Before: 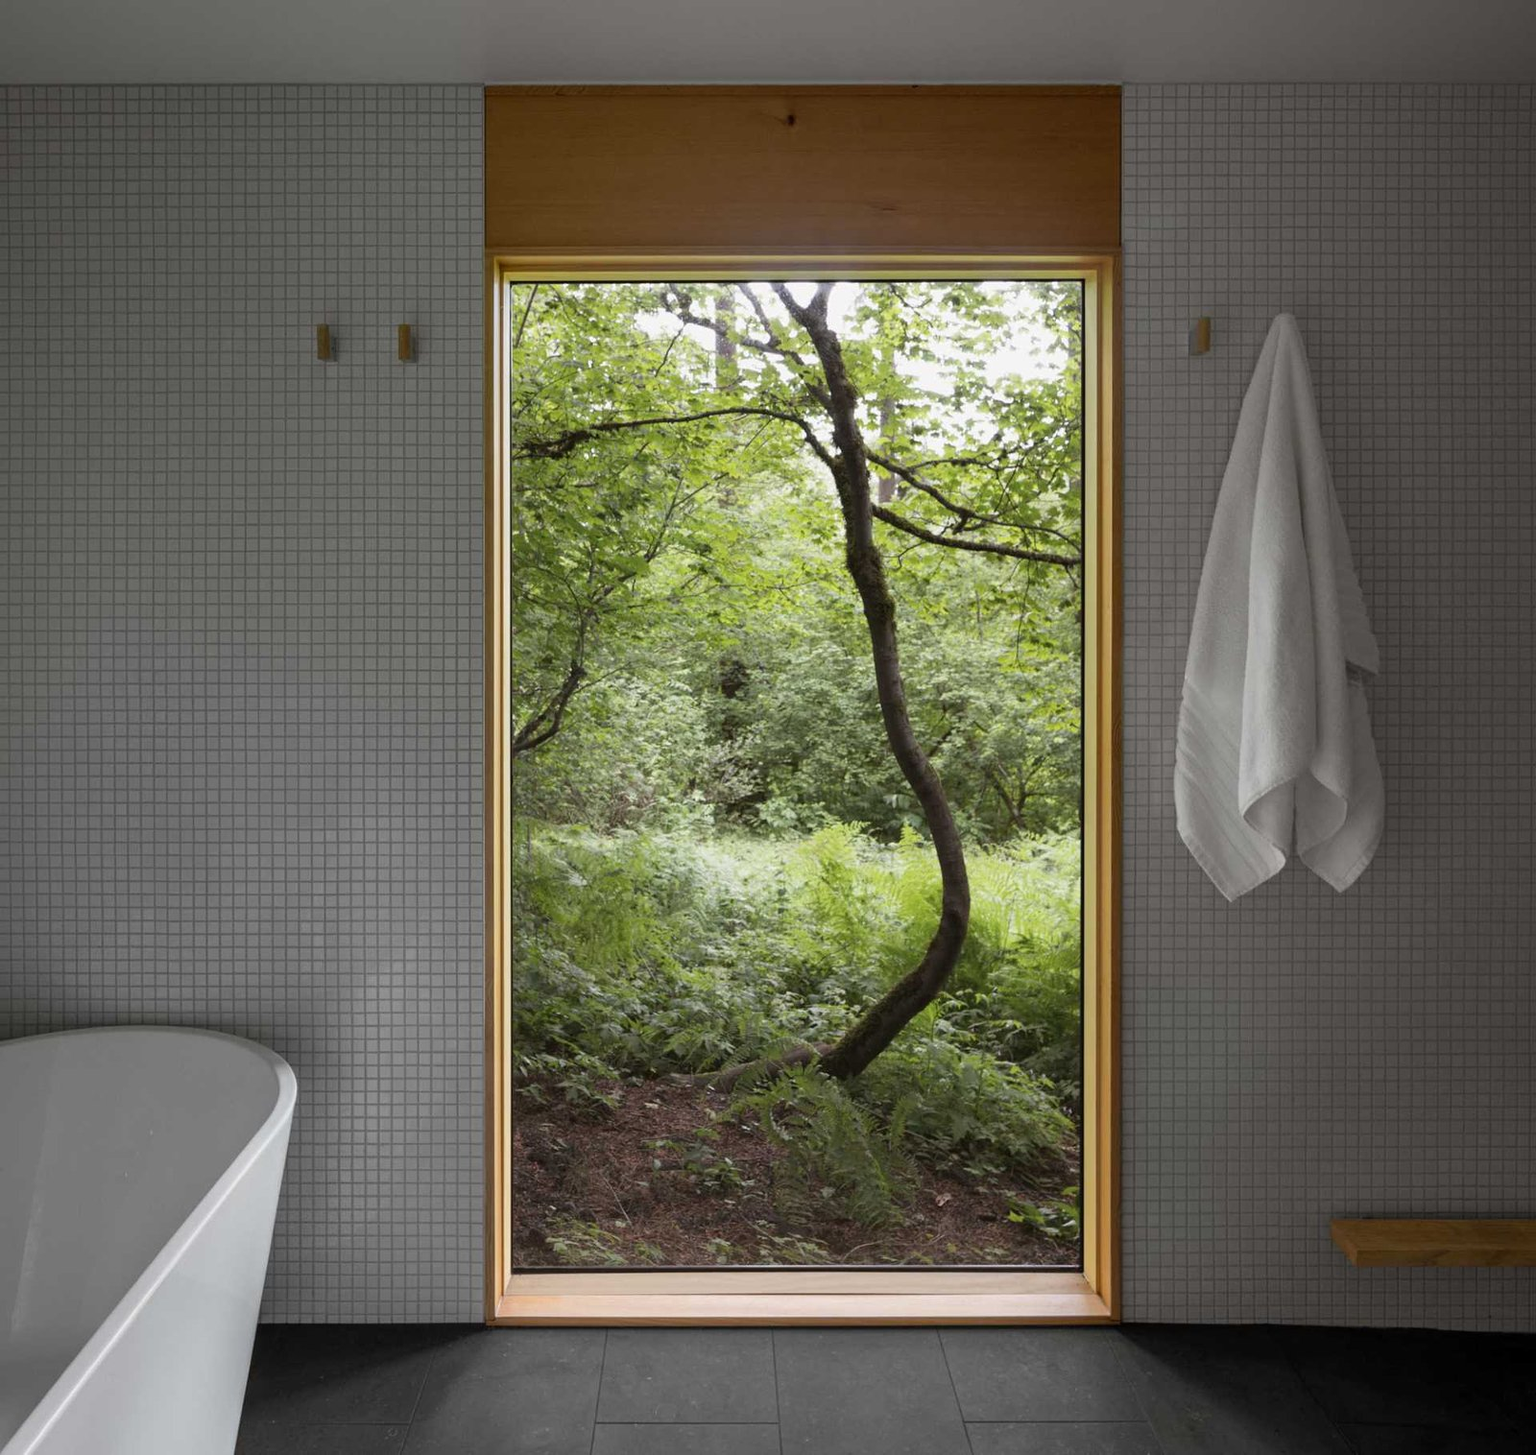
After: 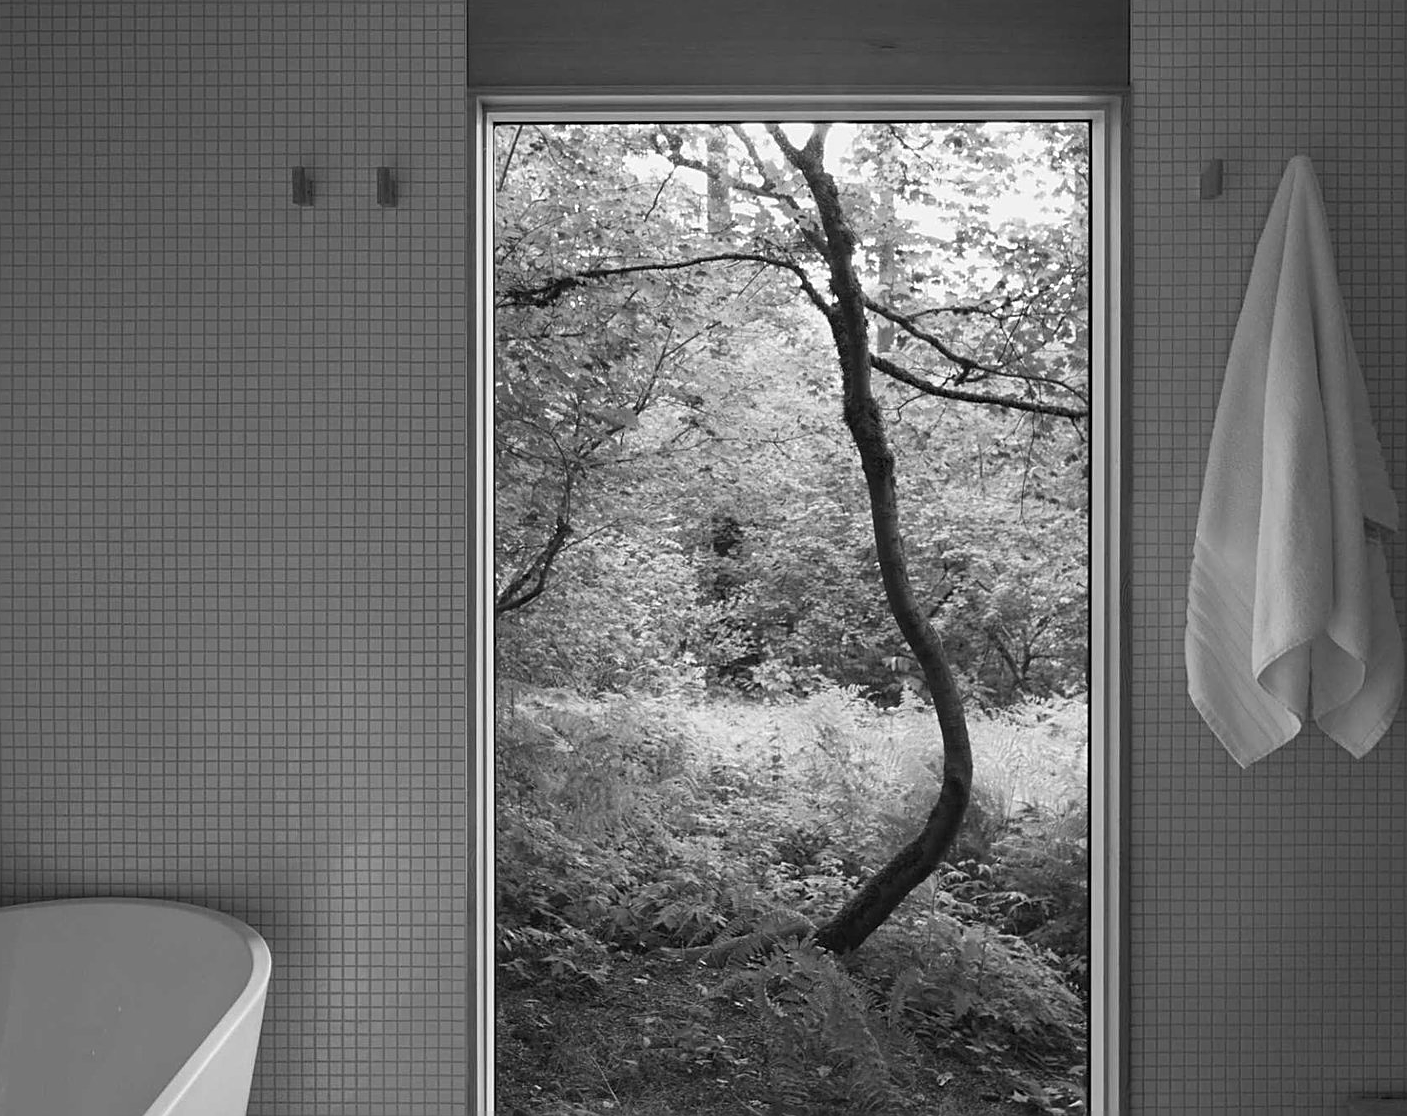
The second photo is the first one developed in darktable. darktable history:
crop and rotate: left 2.425%, top 11.305%, right 9.6%, bottom 15.08%
monochrome: a -6.99, b 35.61, size 1.4
sharpen: on, module defaults
